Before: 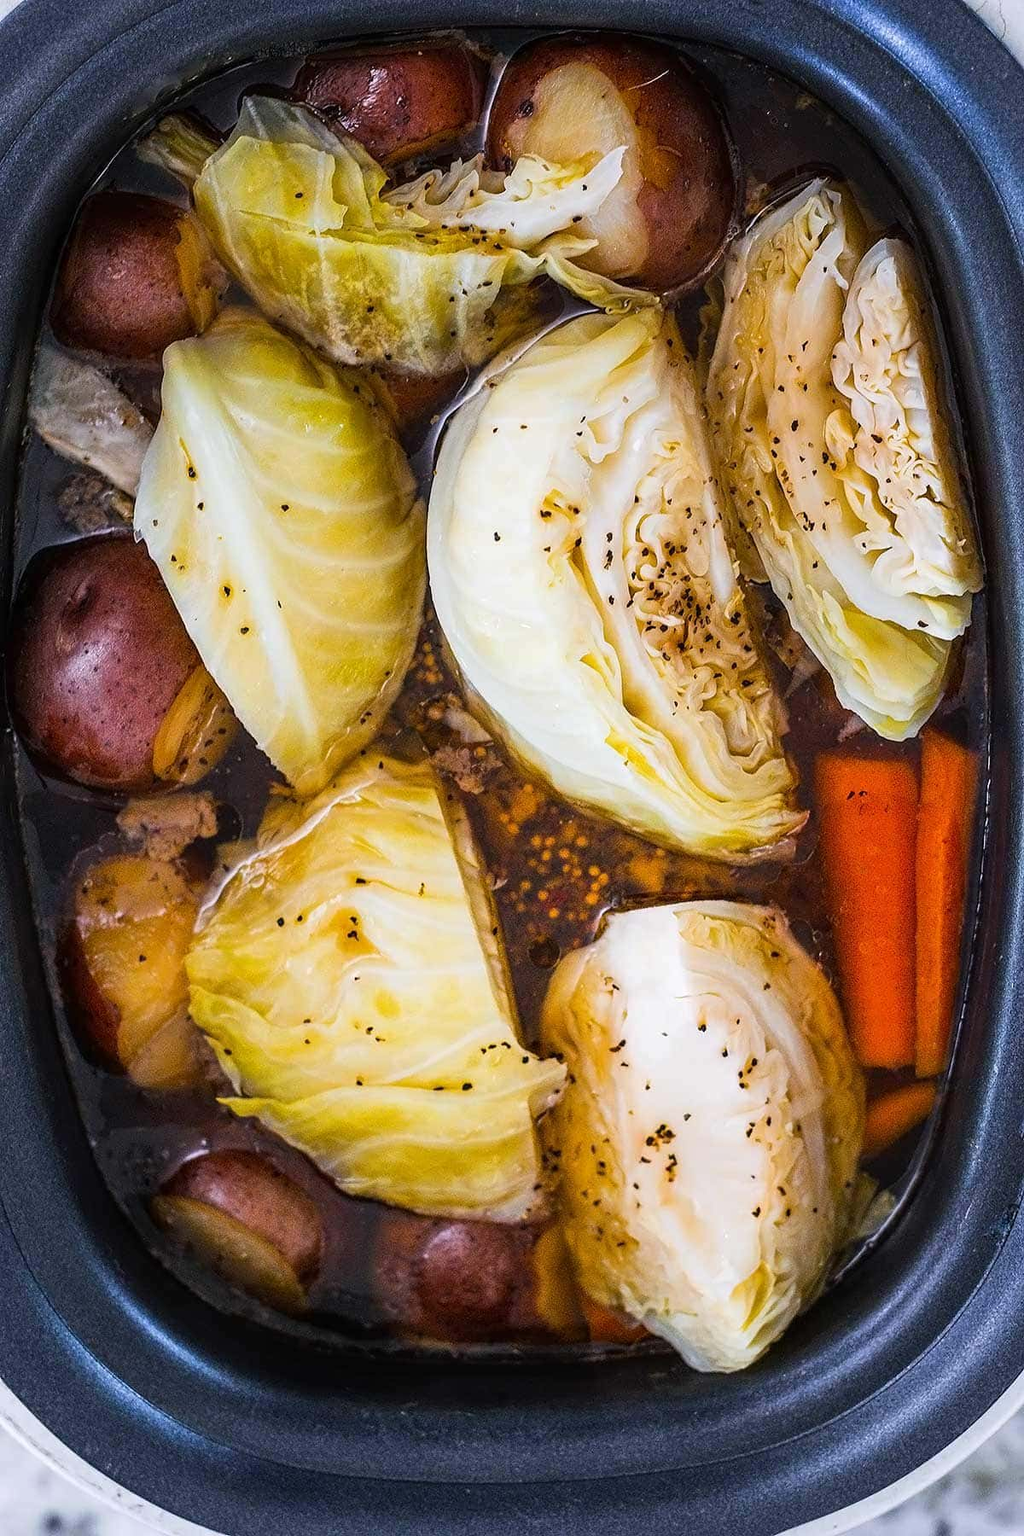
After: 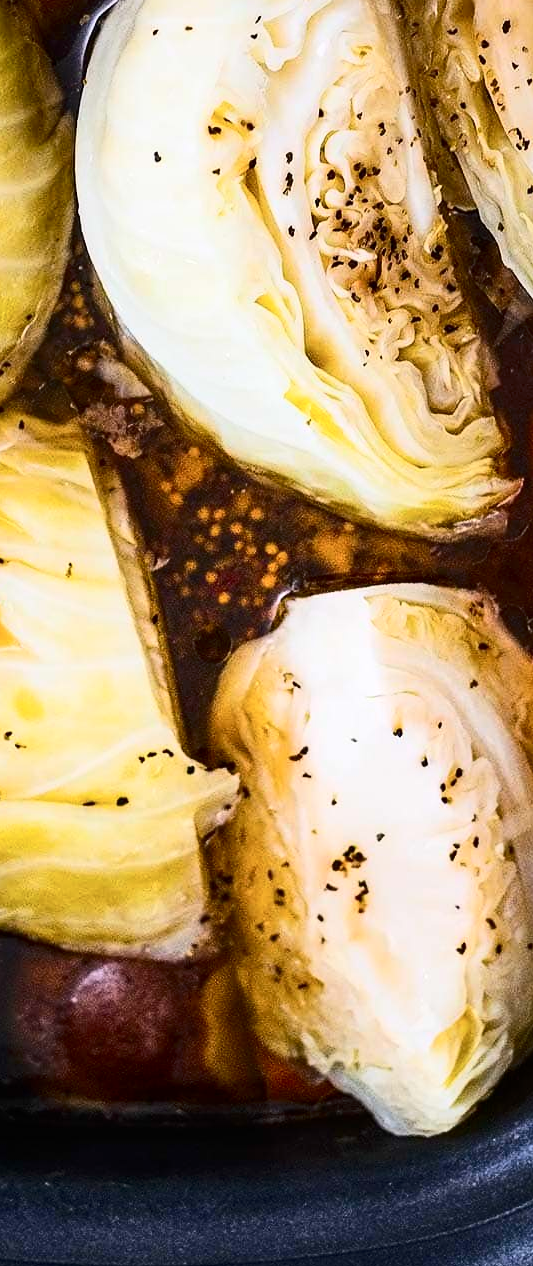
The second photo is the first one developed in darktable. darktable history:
contrast brightness saturation: contrast 0.28
crop: left 35.432%, top 26.233%, right 20.145%, bottom 3.432%
